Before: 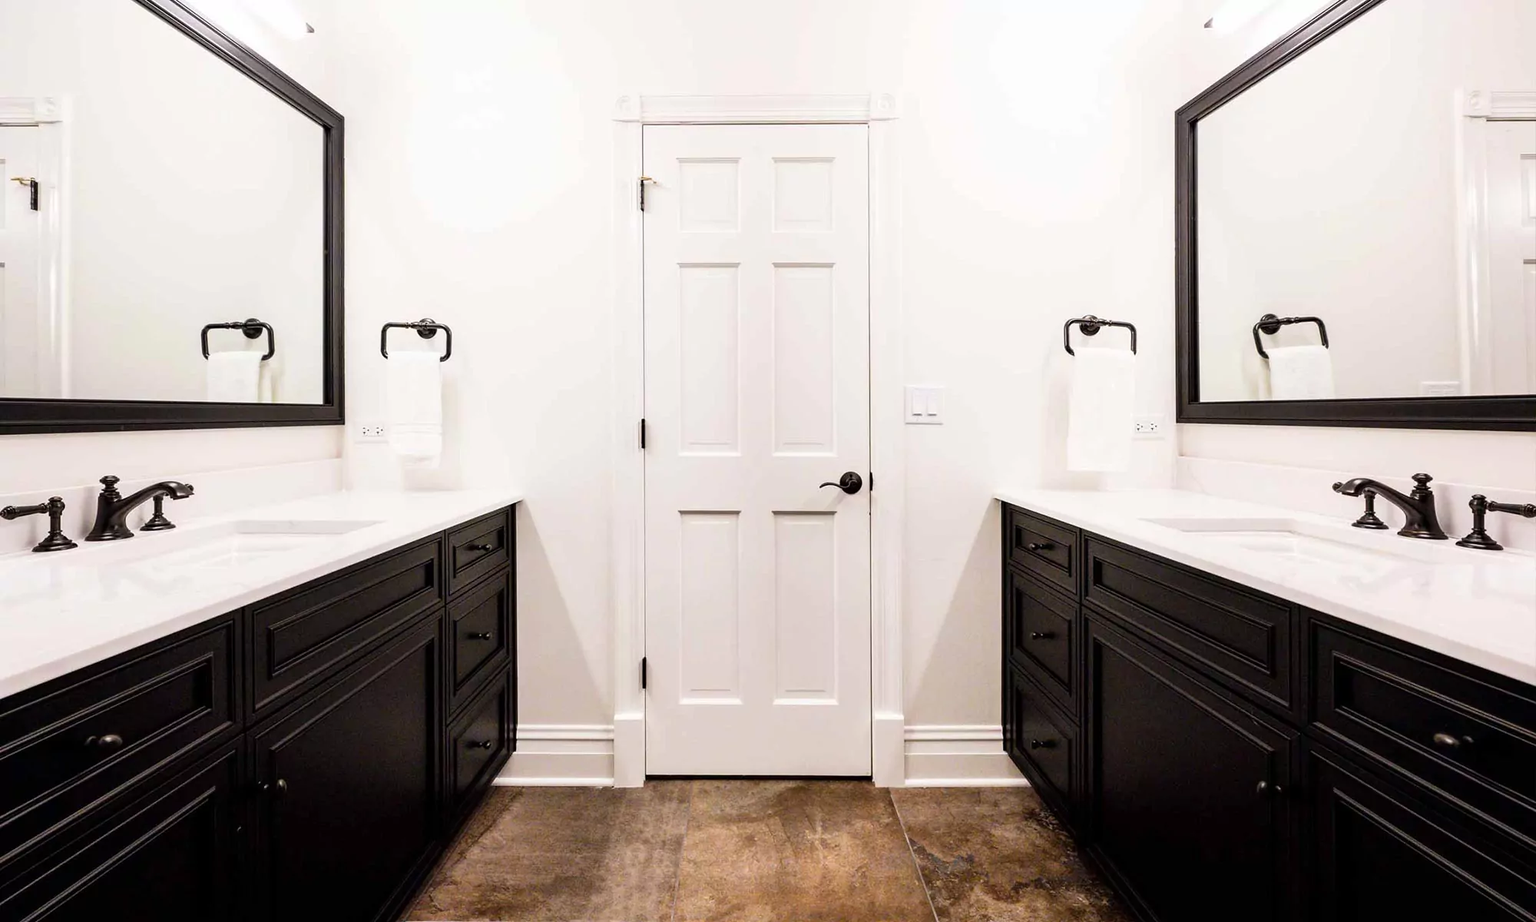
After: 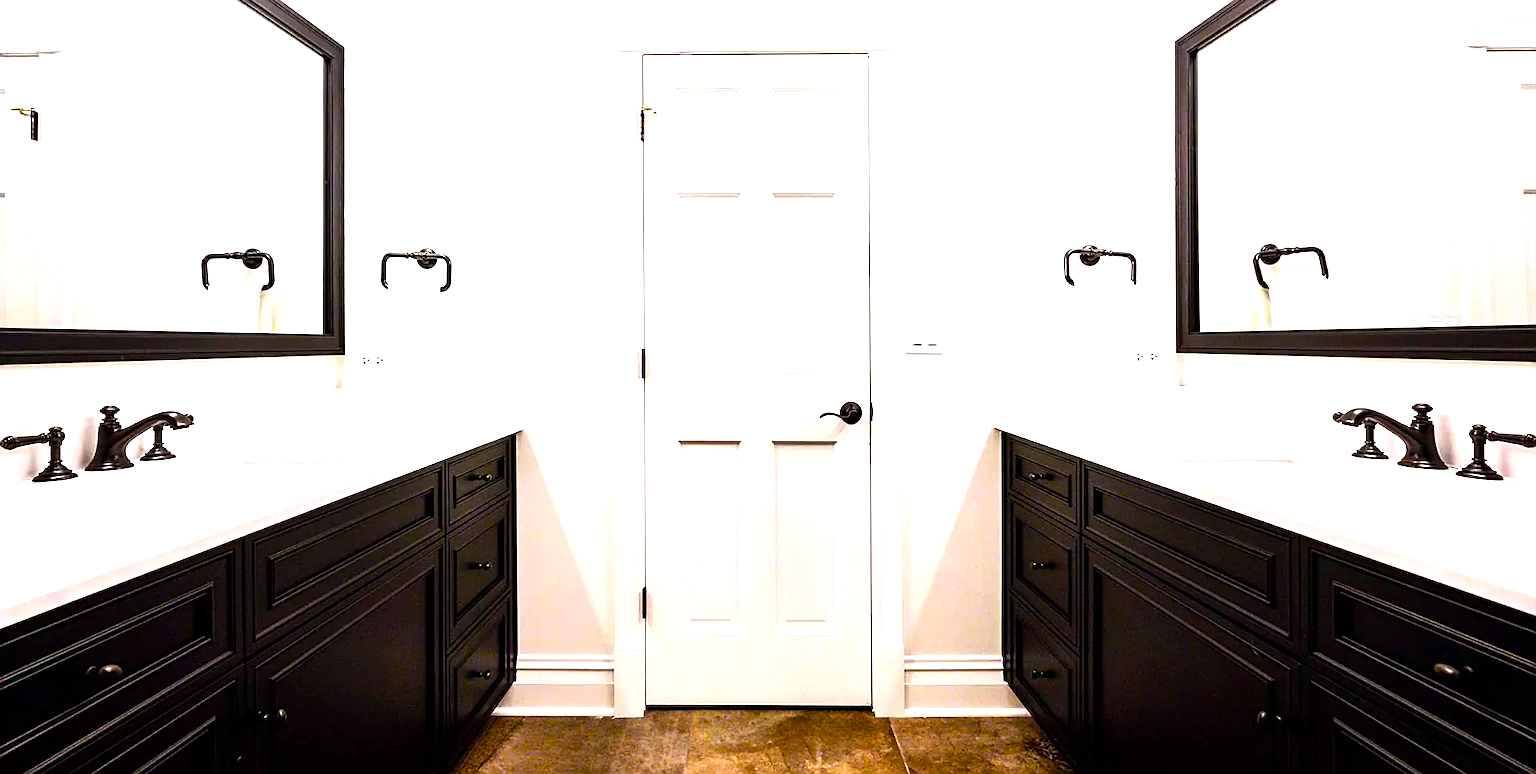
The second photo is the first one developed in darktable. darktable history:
color balance rgb: linear chroma grading › global chroma 9%, perceptual saturation grading › global saturation 36%, perceptual saturation grading › shadows 35%, perceptual brilliance grading › global brilliance 21.21%, perceptual brilliance grading › shadows -35%, global vibrance 21.21%
crop: top 7.625%, bottom 8.027%
sharpen: on, module defaults
